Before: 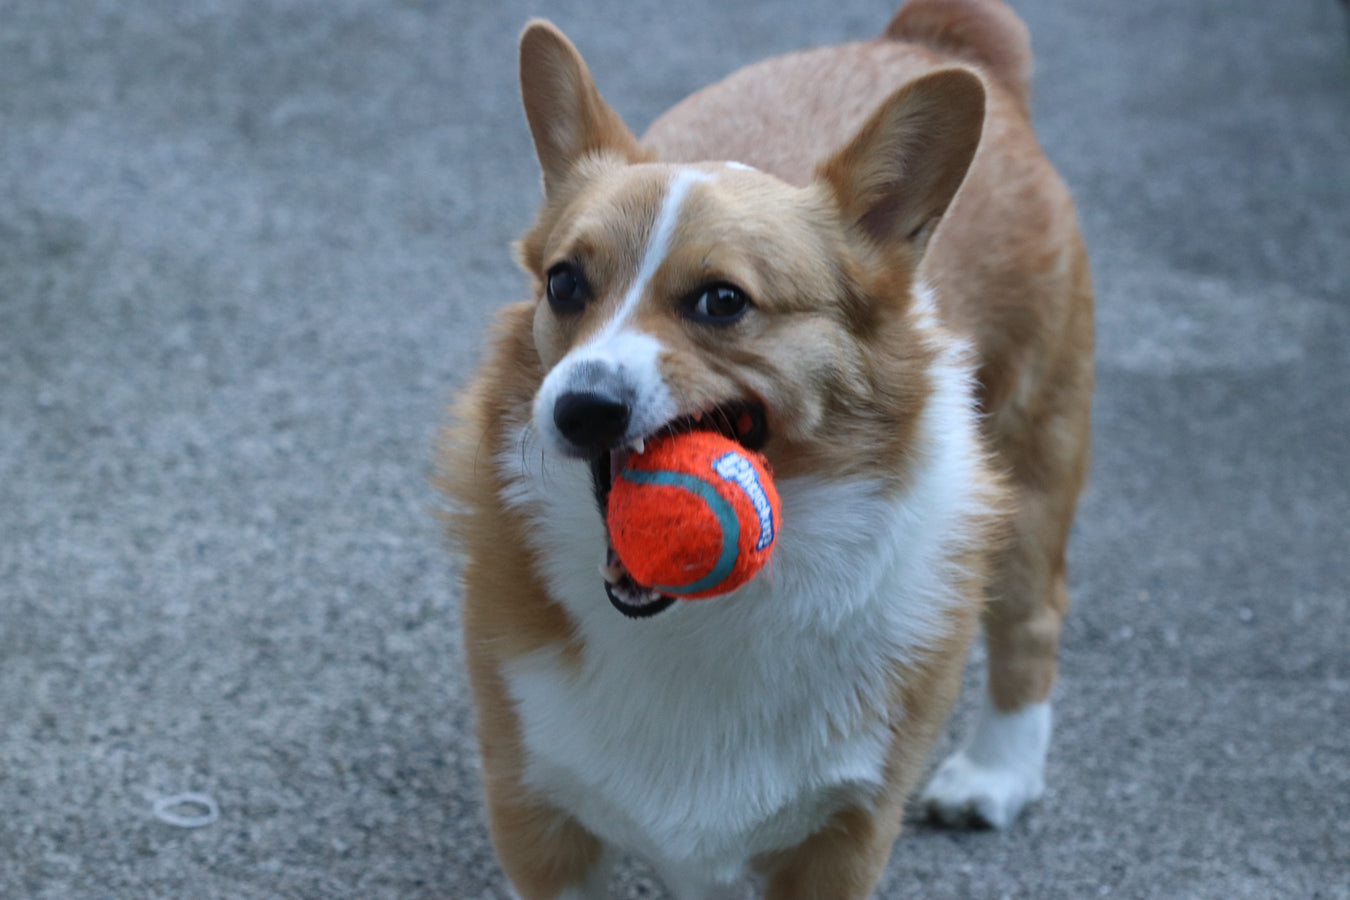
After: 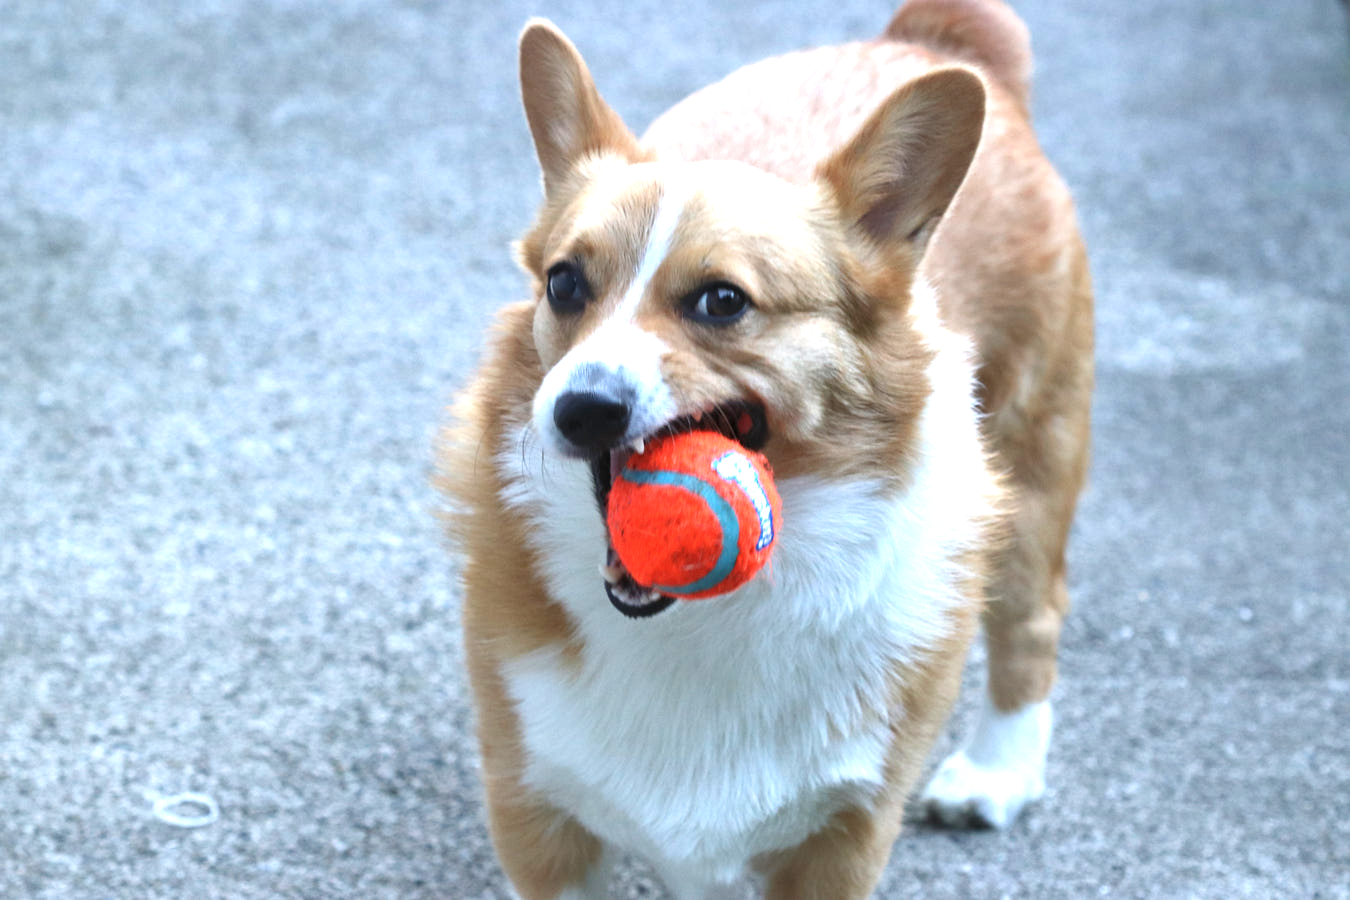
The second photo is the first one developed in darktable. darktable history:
color balance rgb: on, module defaults
exposure: black level correction 0, exposure 1.379 EV, compensate exposure bias true, compensate highlight preservation false
